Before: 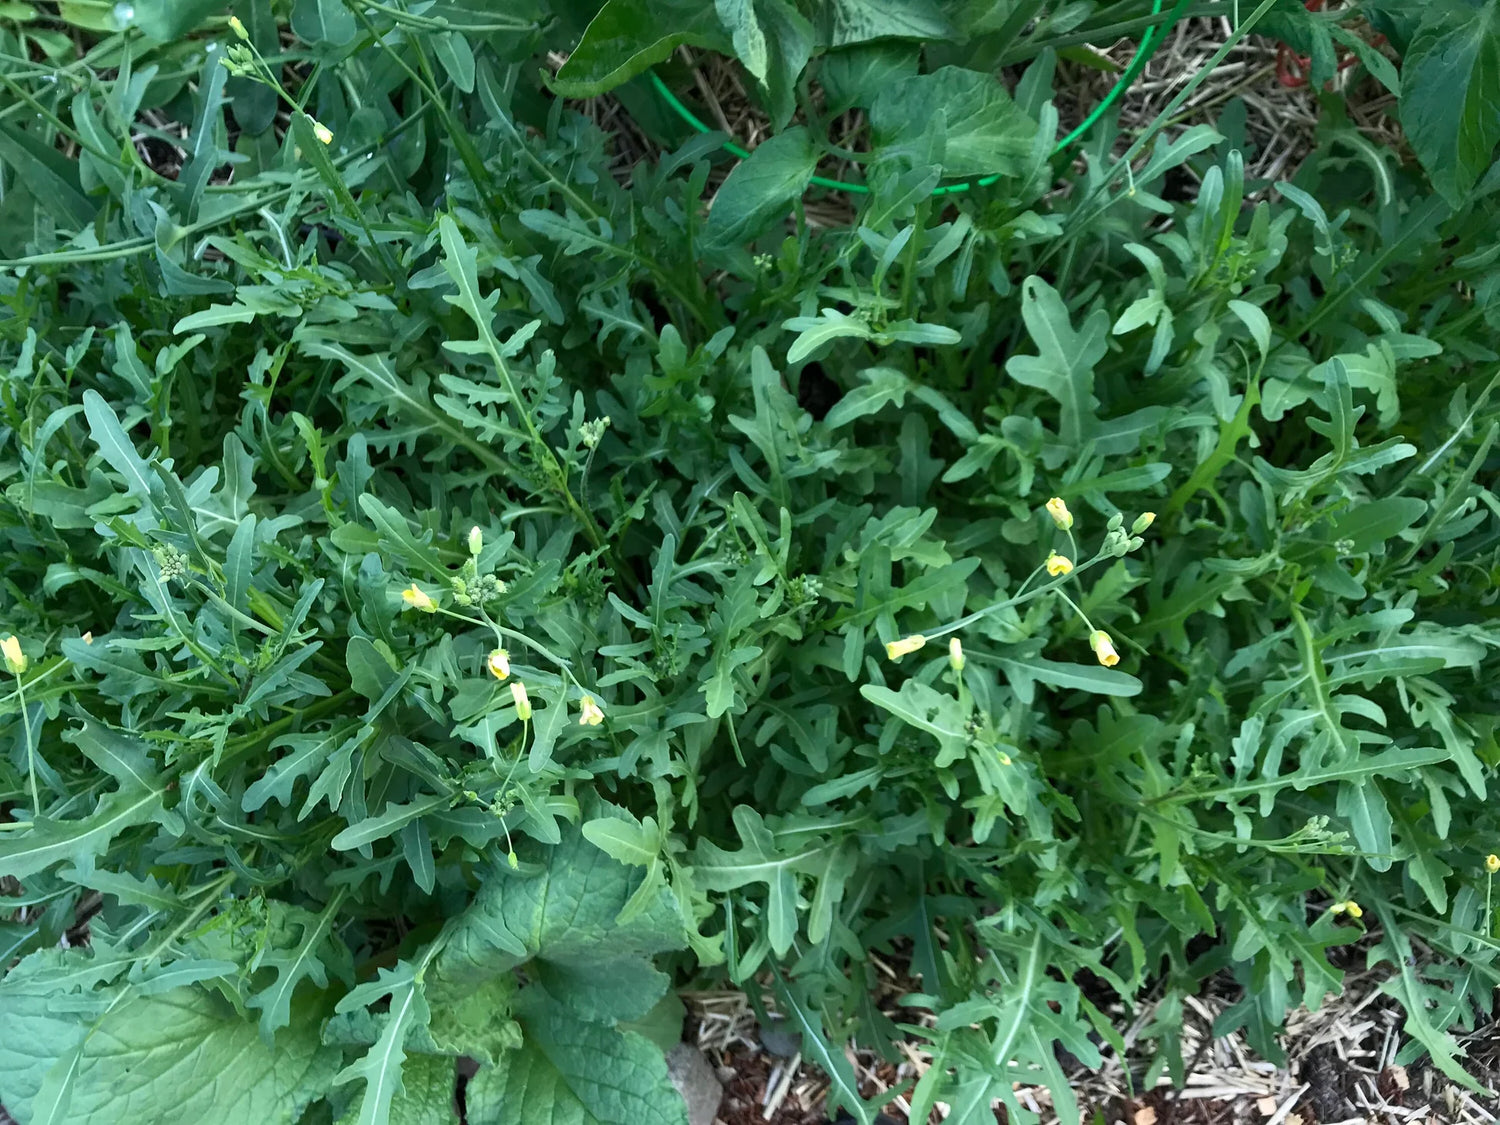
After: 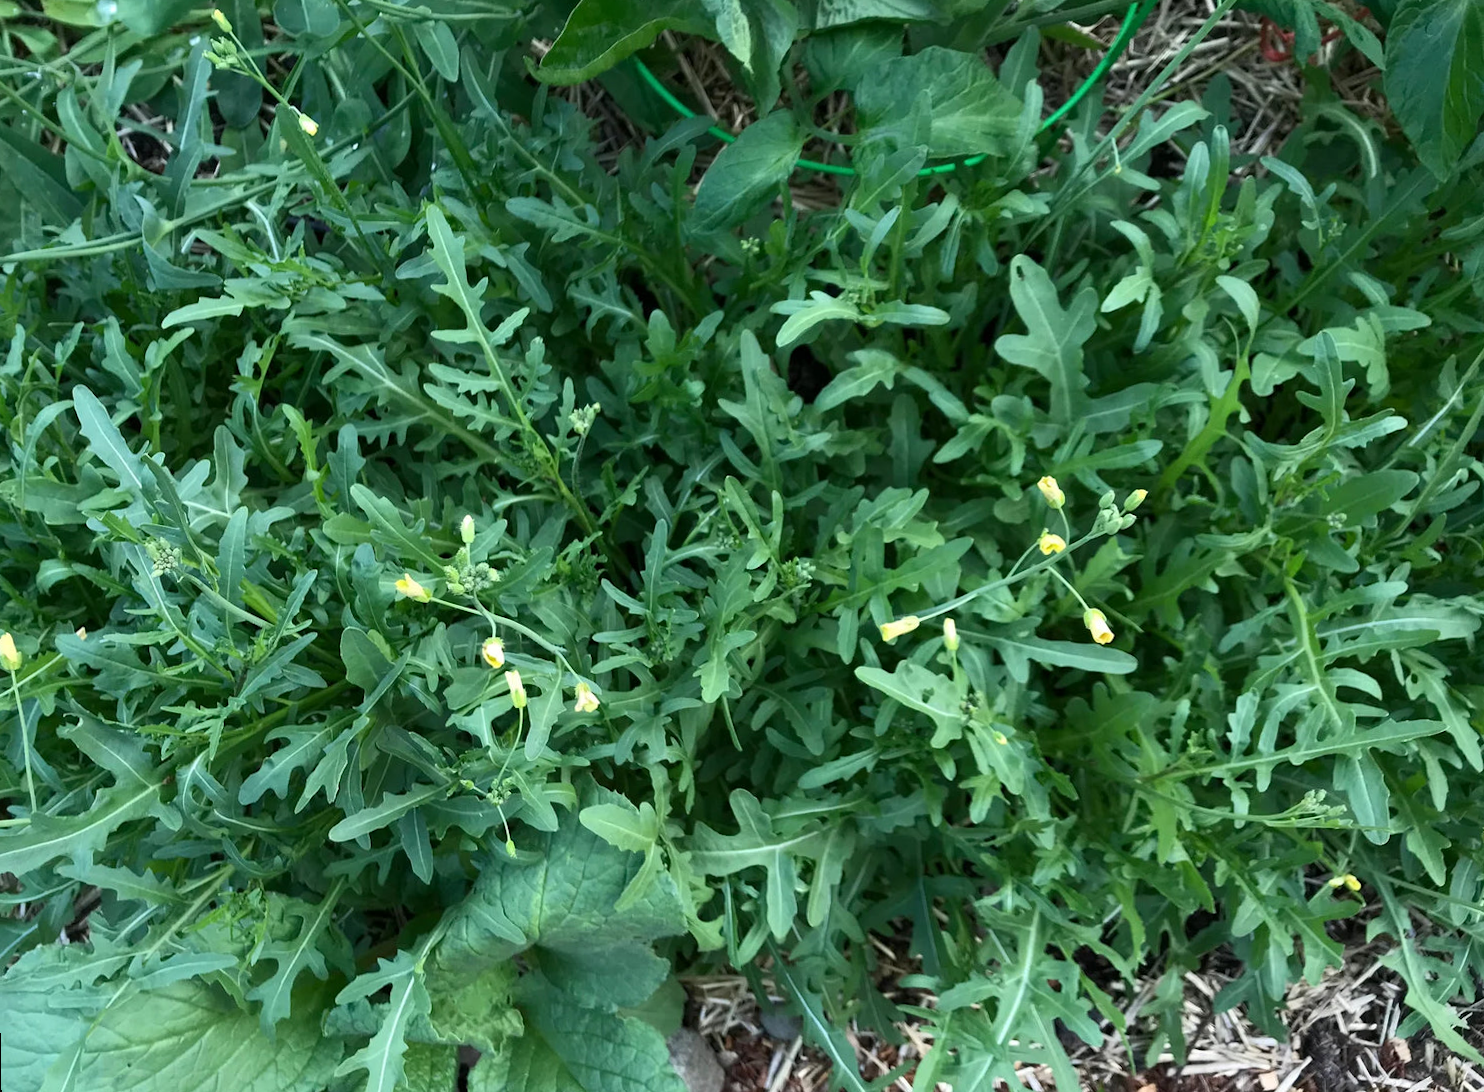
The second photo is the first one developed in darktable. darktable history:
rotate and perspective: rotation -1°, crop left 0.011, crop right 0.989, crop top 0.025, crop bottom 0.975
contrast brightness saturation: contrast 0.07
